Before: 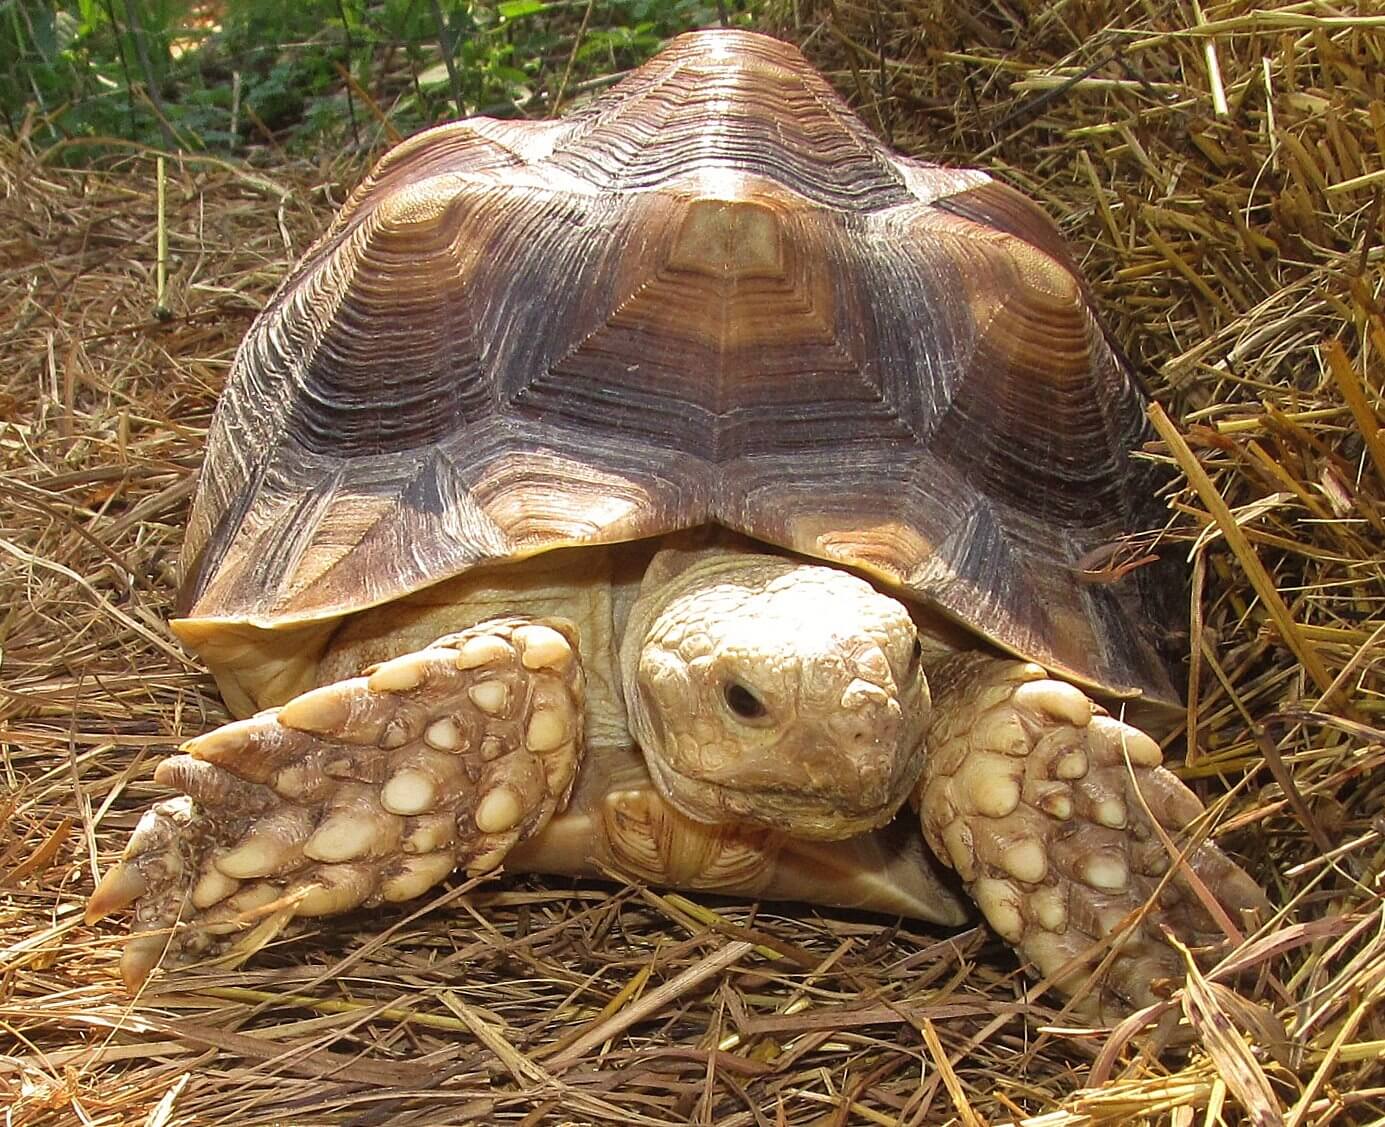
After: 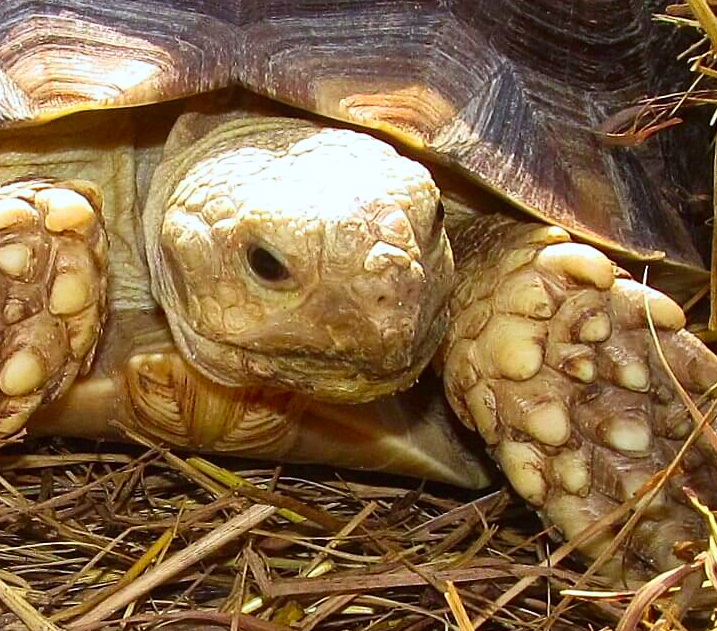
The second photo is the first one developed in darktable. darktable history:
white balance: red 0.967, blue 1.049
contrast brightness saturation: contrast 0.18, saturation 0.3
crop: left 34.479%, top 38.822%, right 13.718%, bottom 5.172%
